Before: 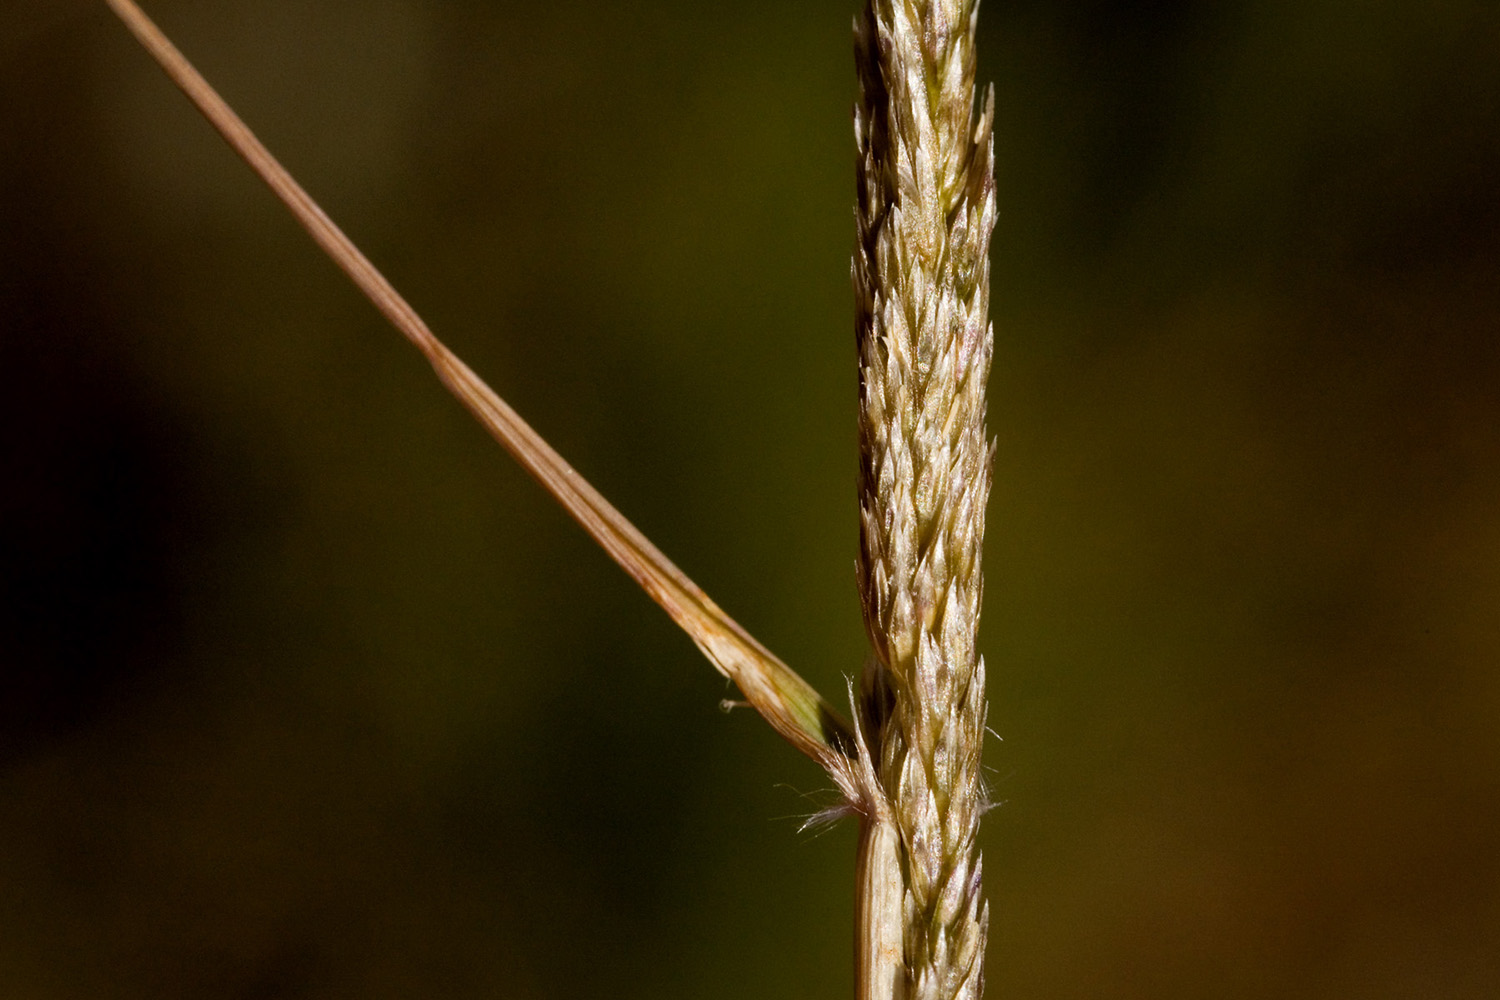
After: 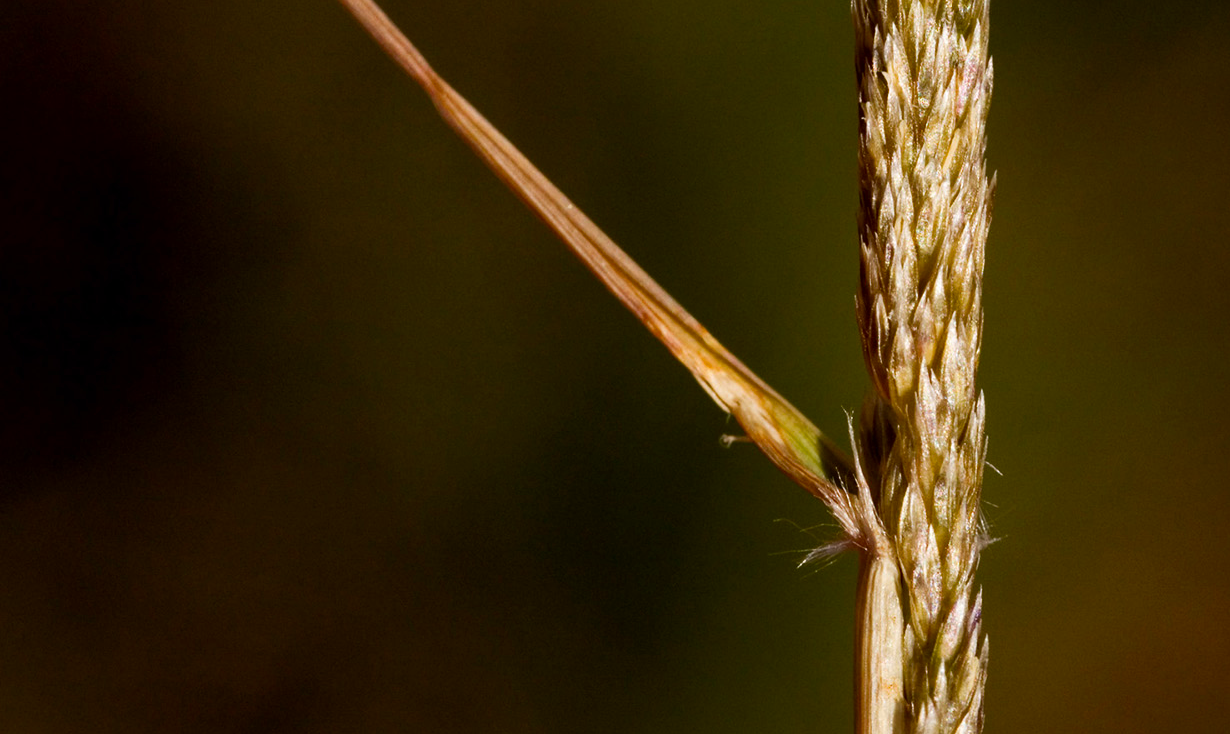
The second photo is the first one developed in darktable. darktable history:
crop: top 26.531%, right 17.959%
contrast brightness saturation: contrast 0.09, saturation 0.28
white balance: emerald 1
